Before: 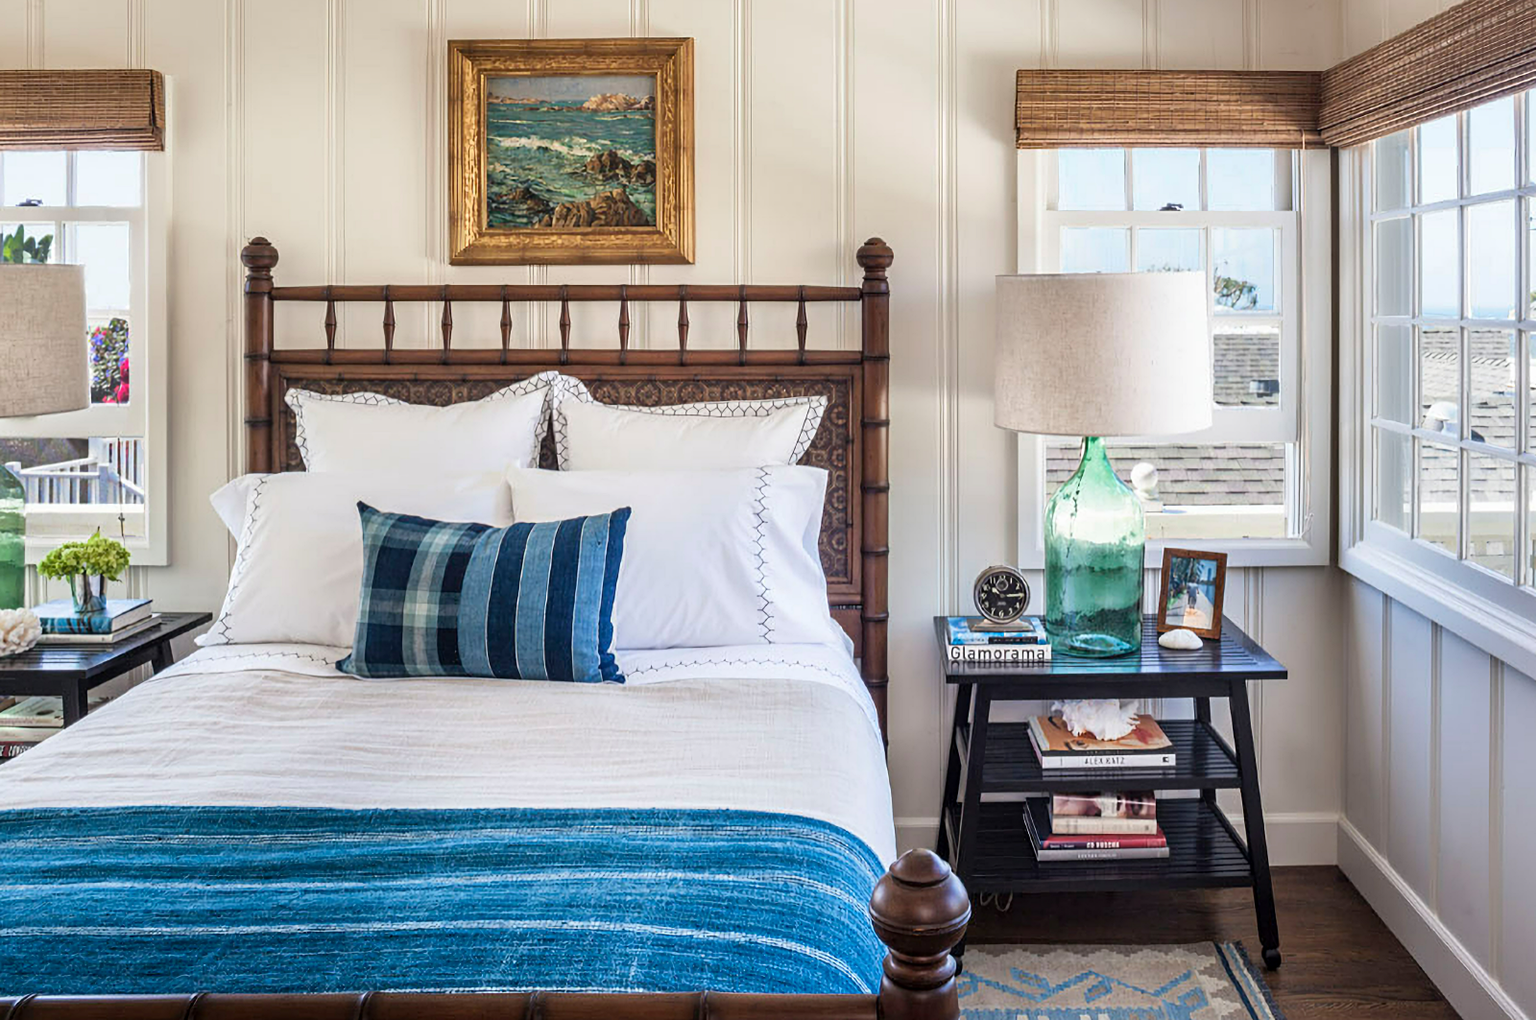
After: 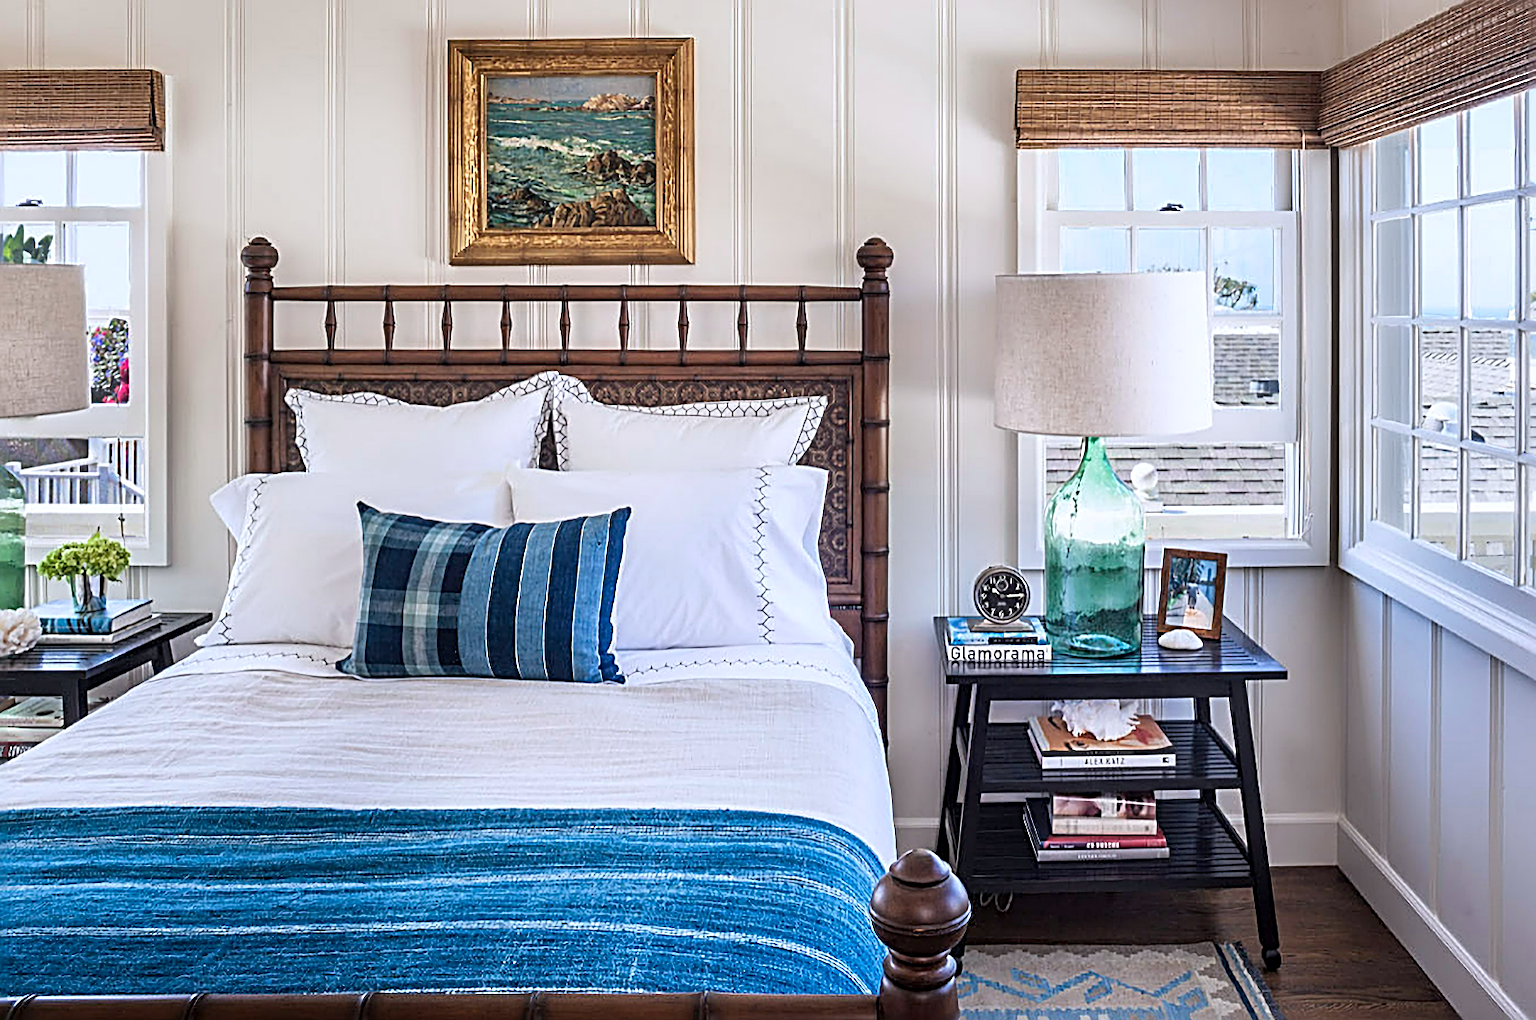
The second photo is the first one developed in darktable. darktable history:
color calibration: illuminant as shot in camera, x 0.358, y 0.373, temperature 4628.91 K
sharpen: radius 2.817, amount 0.715
